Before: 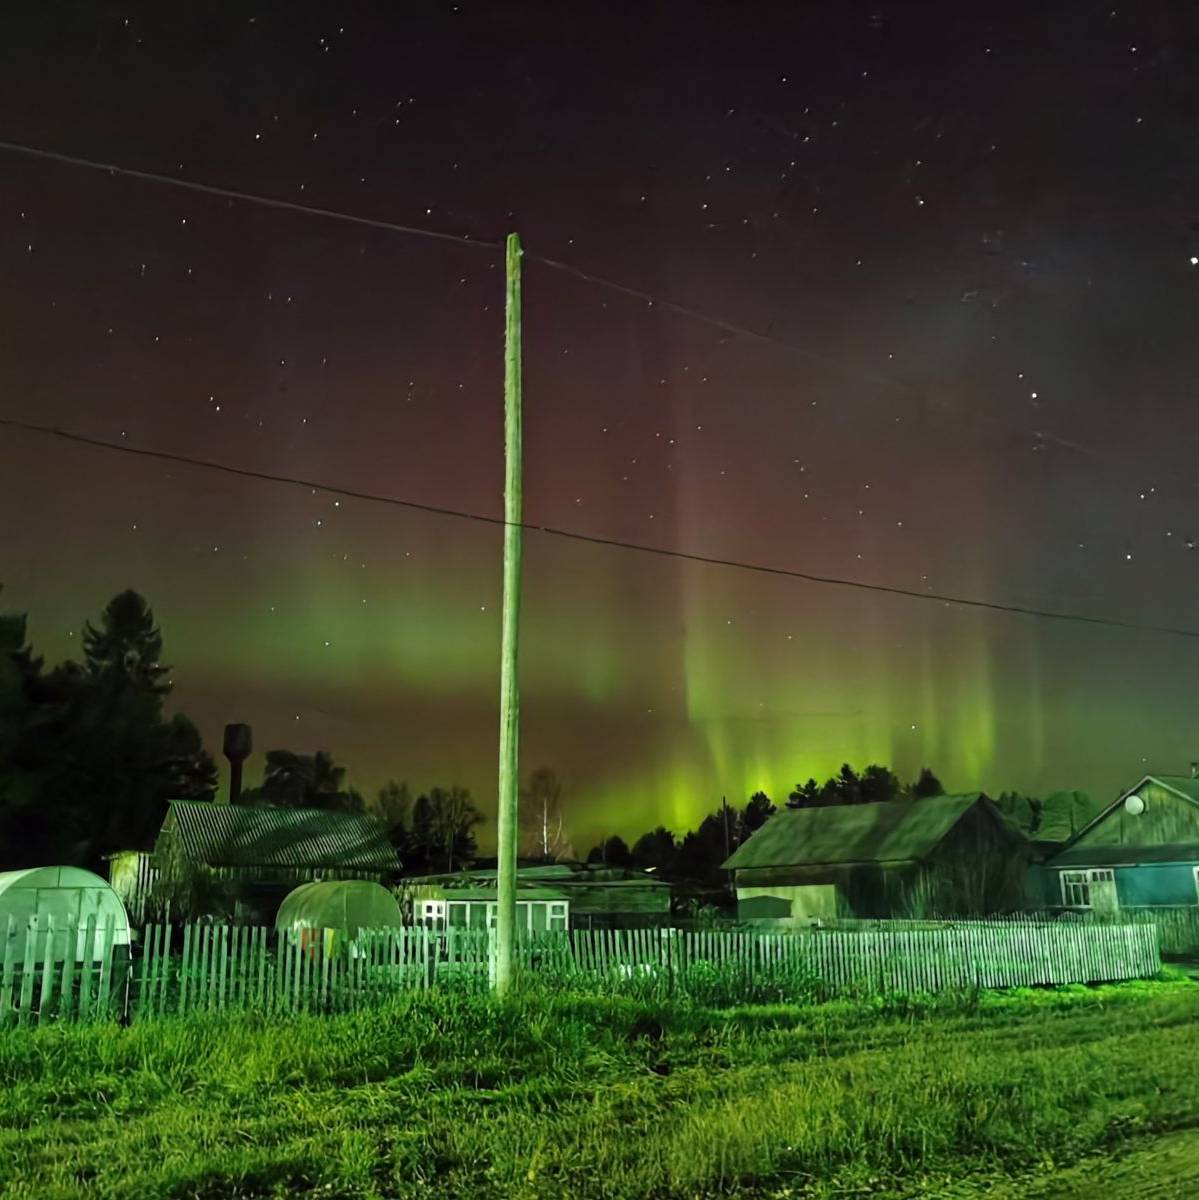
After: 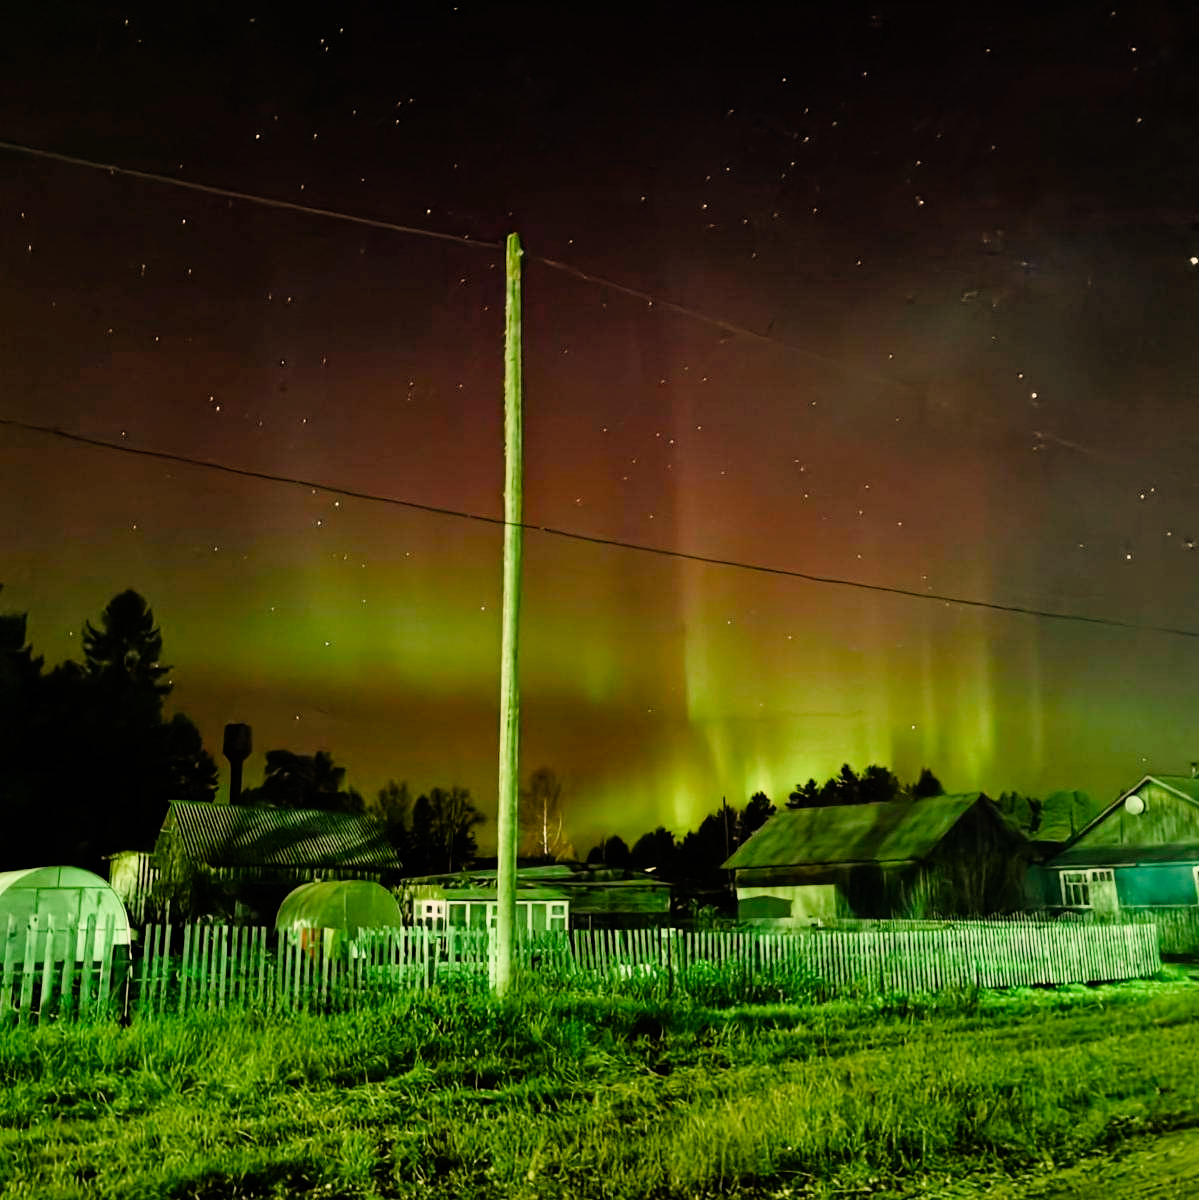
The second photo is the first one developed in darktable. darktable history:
color balance rgb: perceptual saturation grading › global saturation 25%, perceptual saturation grading › highlights -50%, perceptual saturation grading › shadows 30%, perceptual brilliance grading › global brilliance 12%, global vibrance 20%
filmic rgb: black relative exposure -7.75 EV, white relative exposure 4.4 EV, threshold 3 EV, hardness 3.76, latitude 50%, contrast 1.1, color science v5 (2021), contrast in shadows safe, contrast in highlights safe, enable highlight reconstruction true
white balance: red 1.123, blue 0.83
